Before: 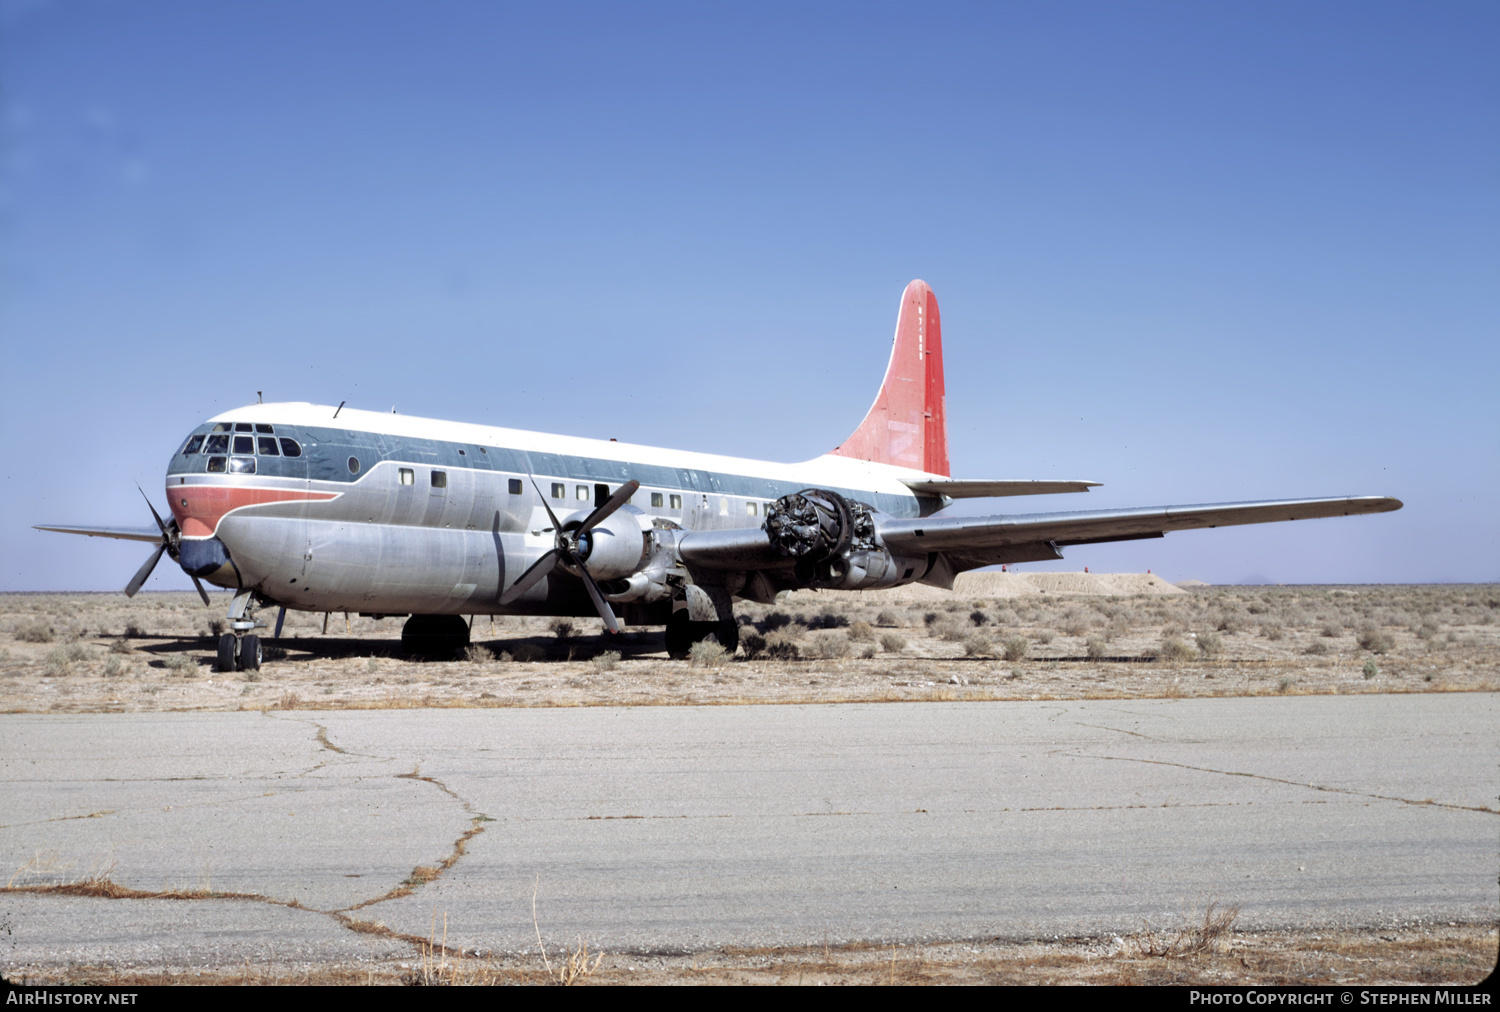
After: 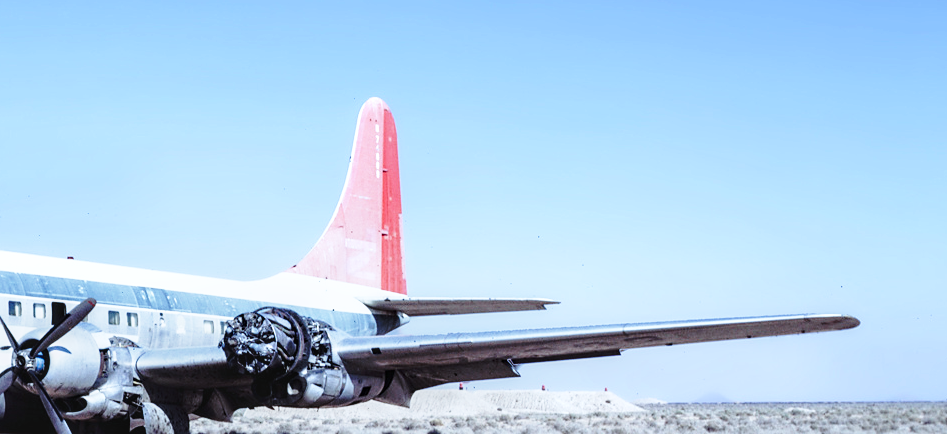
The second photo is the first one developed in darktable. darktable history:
base curve: curves: ch0 [(0, 0) (0.032, 0.037) (0.105, 0.228) (0.435, 0.76) (0.856, 0.983) (1, 1)], preserve colors none
crop: left 36.221%, top 18.037%, right 0.617%, bottom 39.002%
sharpen: radius 1.554, amount 0.358, threshold 1.39
color calibration: gray › normalize channels true, illuminant custom, x 0.389, y 0.387, temperature 3820.52 K, gamut compression 0.009
local contrast: on, module defaults
